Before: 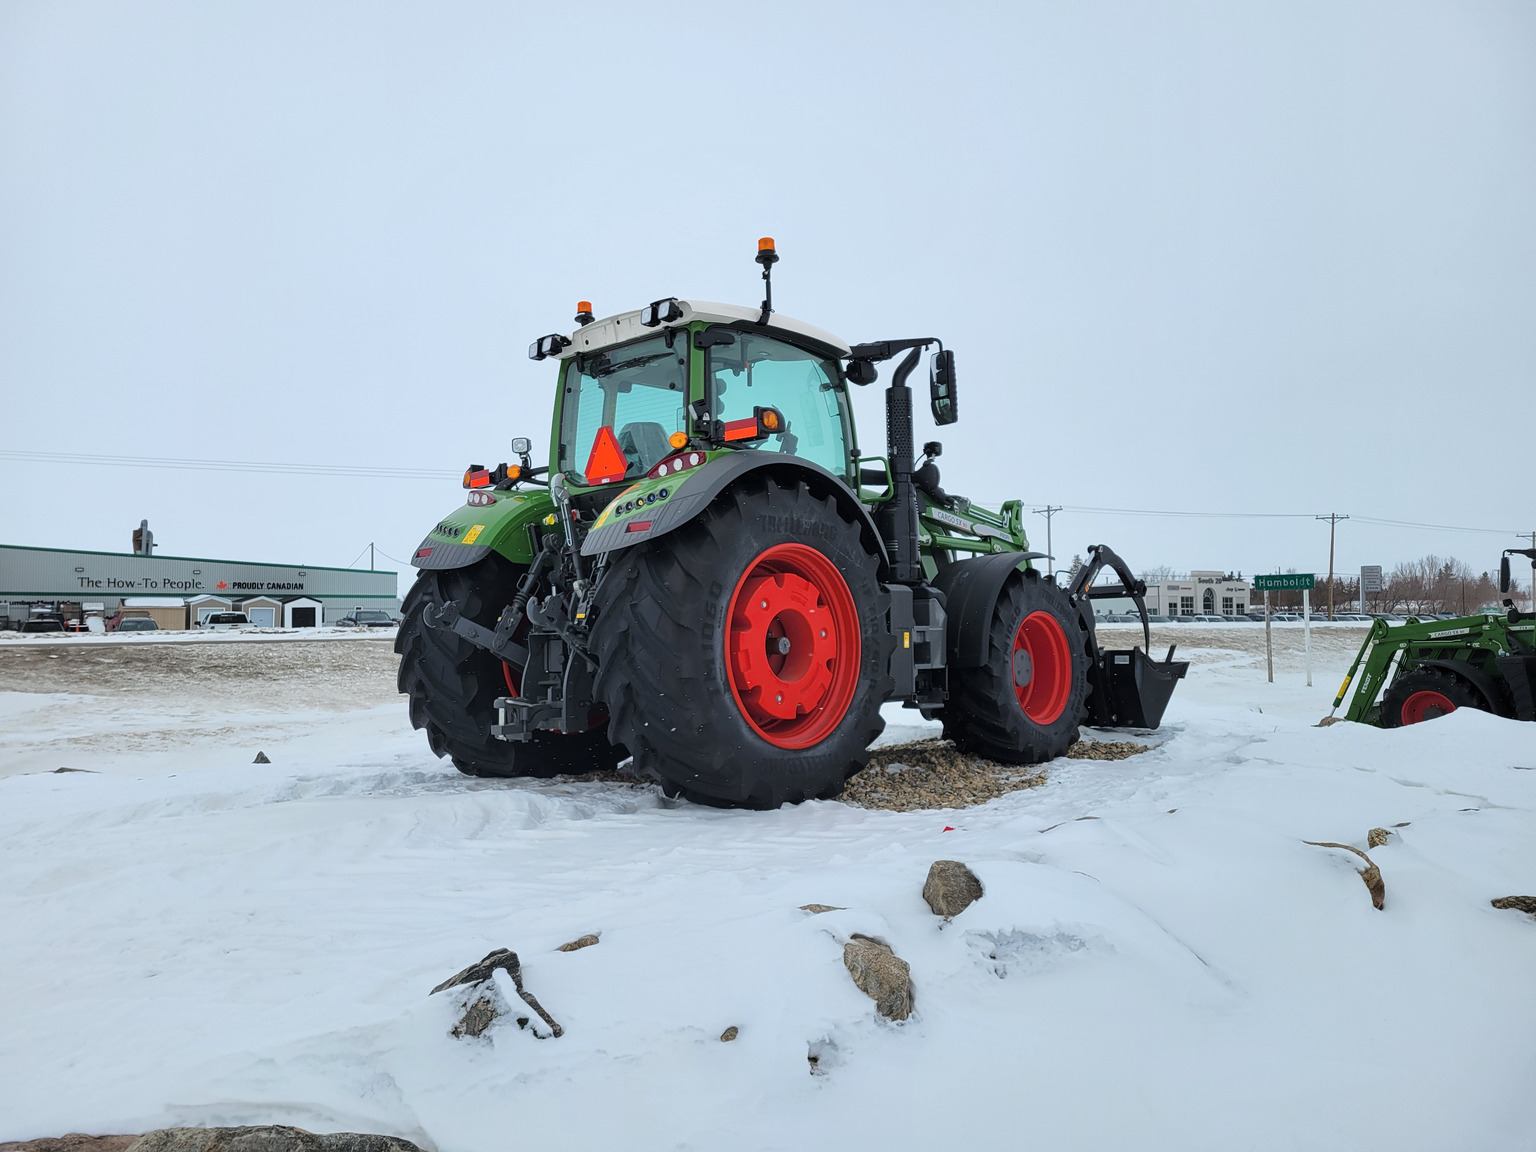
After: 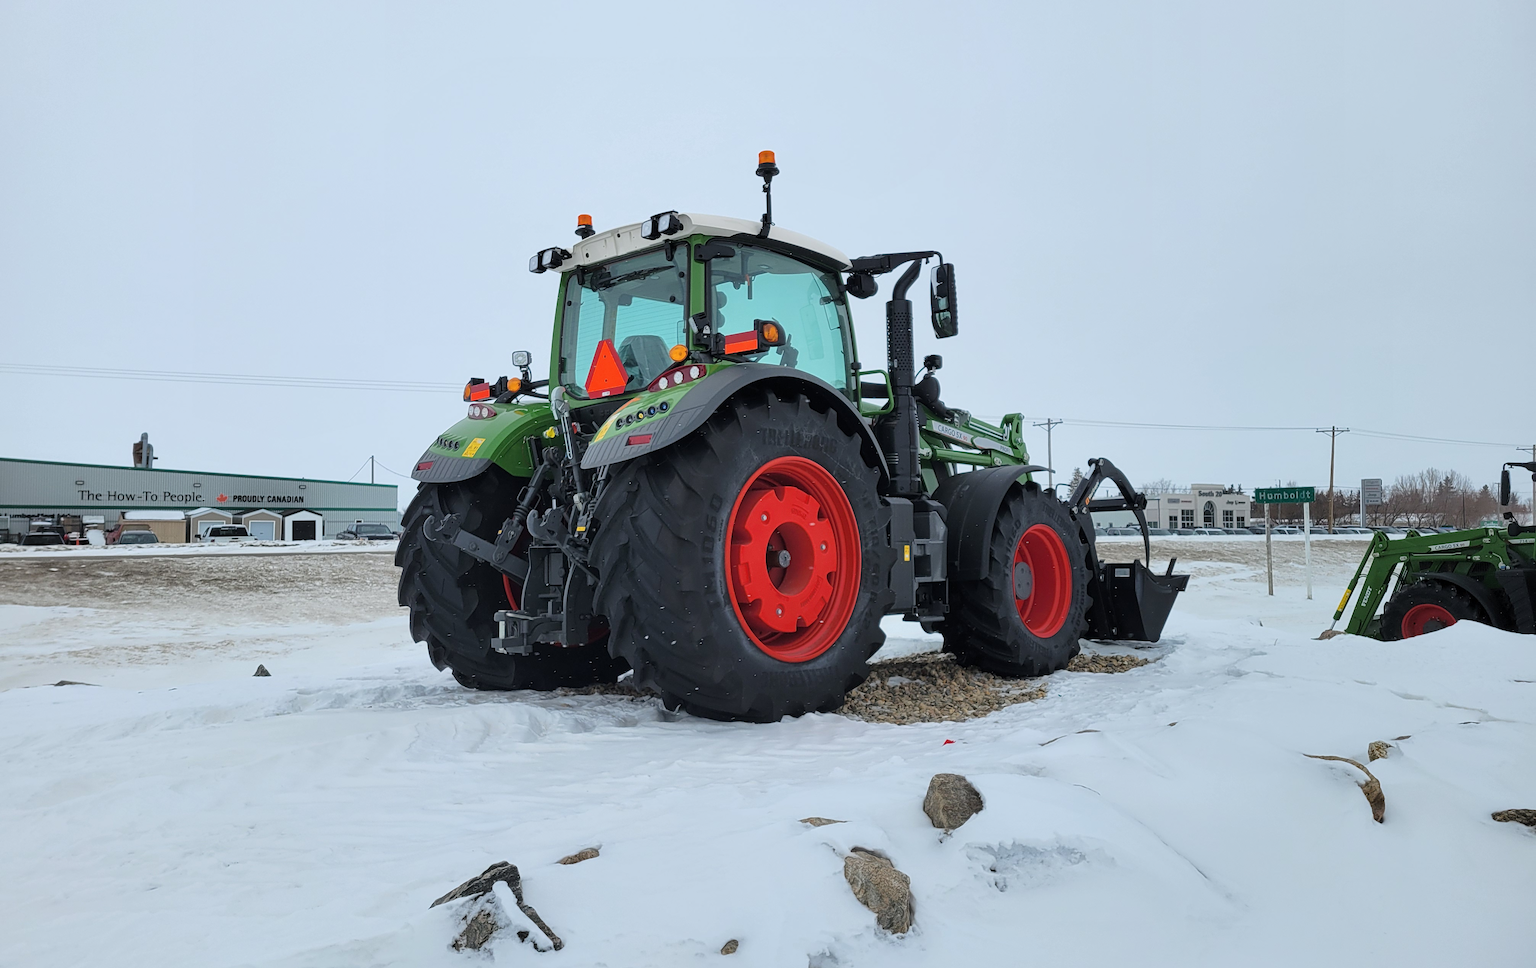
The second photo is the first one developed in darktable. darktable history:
exposure: exposure -0.047 EV, compensate highlight preservation false
crop: top 7.594%, bottom 8.306%
